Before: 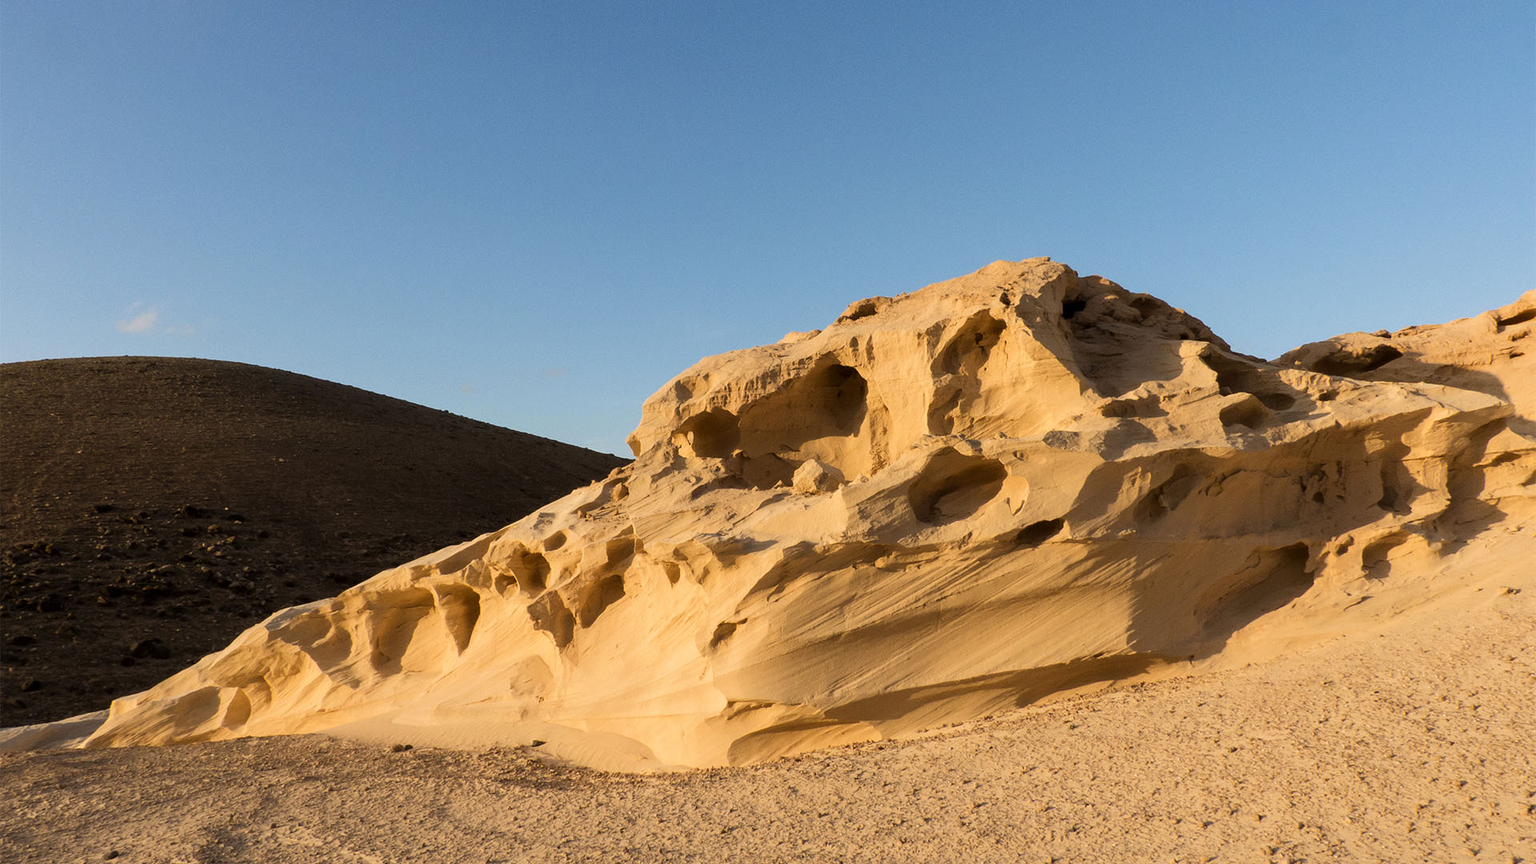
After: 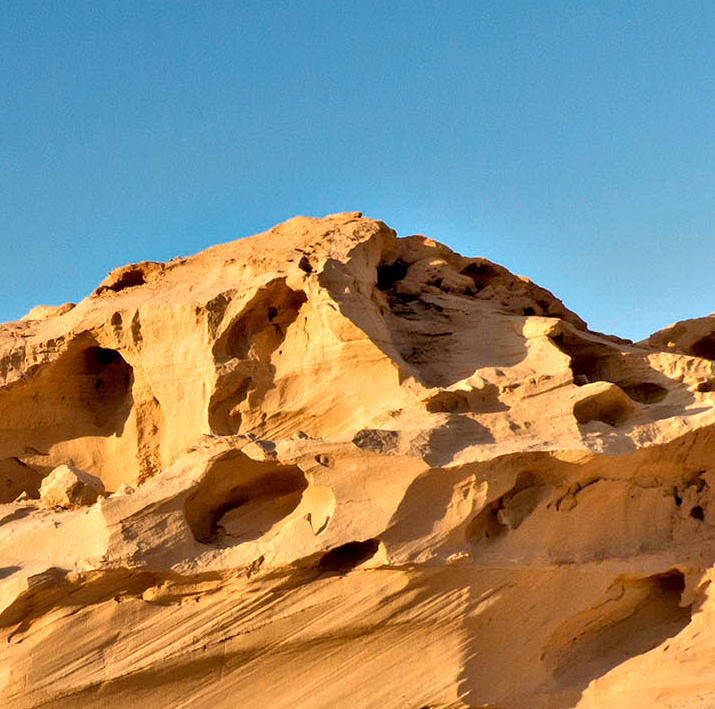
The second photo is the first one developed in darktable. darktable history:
tone equalizer: -7 EV 0.149 EV, -6 EV 0.59 EV, -5 EV 1.15 EV, -4 EV 1.29 EV, -3 EV 1.12 EV, -2 EV 0.6 EV, -1 EV 0.159 EV
crop and rotate: left 49.573%, top 10.127%, right 13.166%, bottom 24.202%
shadows and highlights: shadows 25.98, highlights -24.38
contrast equalizer: y [[0.6 ×6], [0.55 ×6], [0 ×6], [0 ×6], [0 ×6]]
